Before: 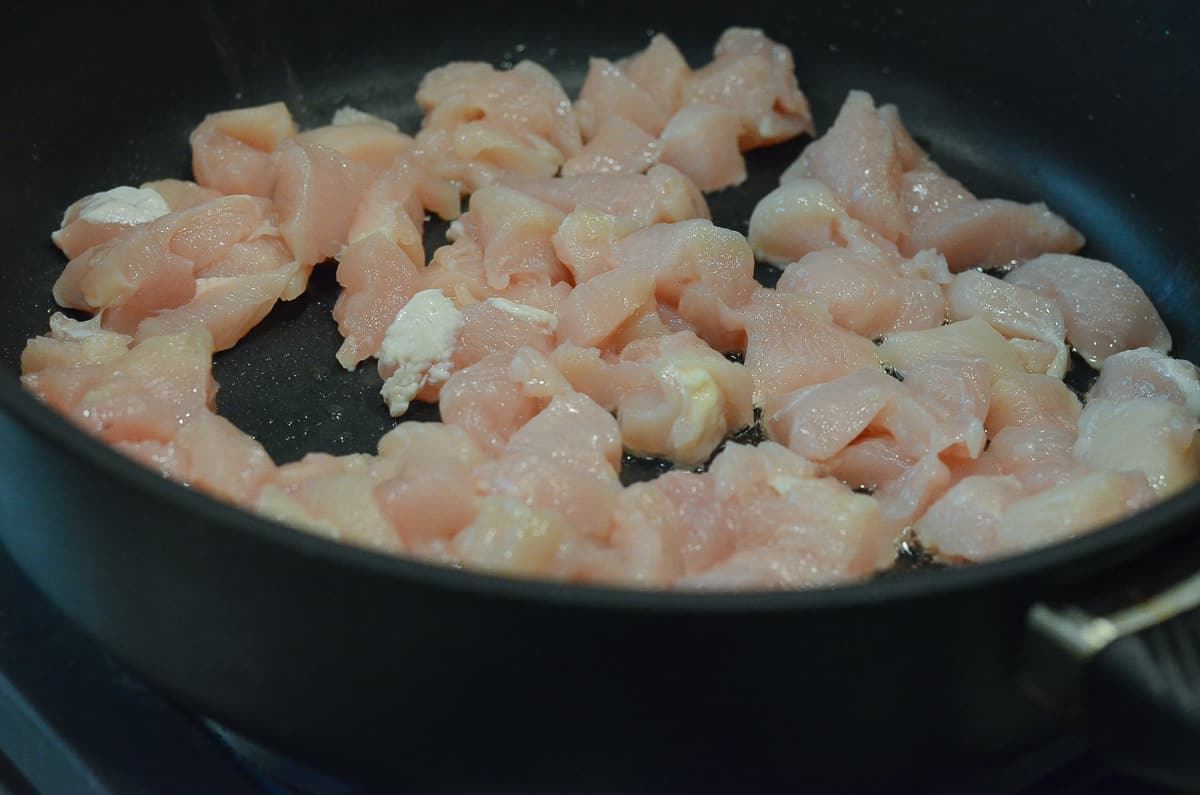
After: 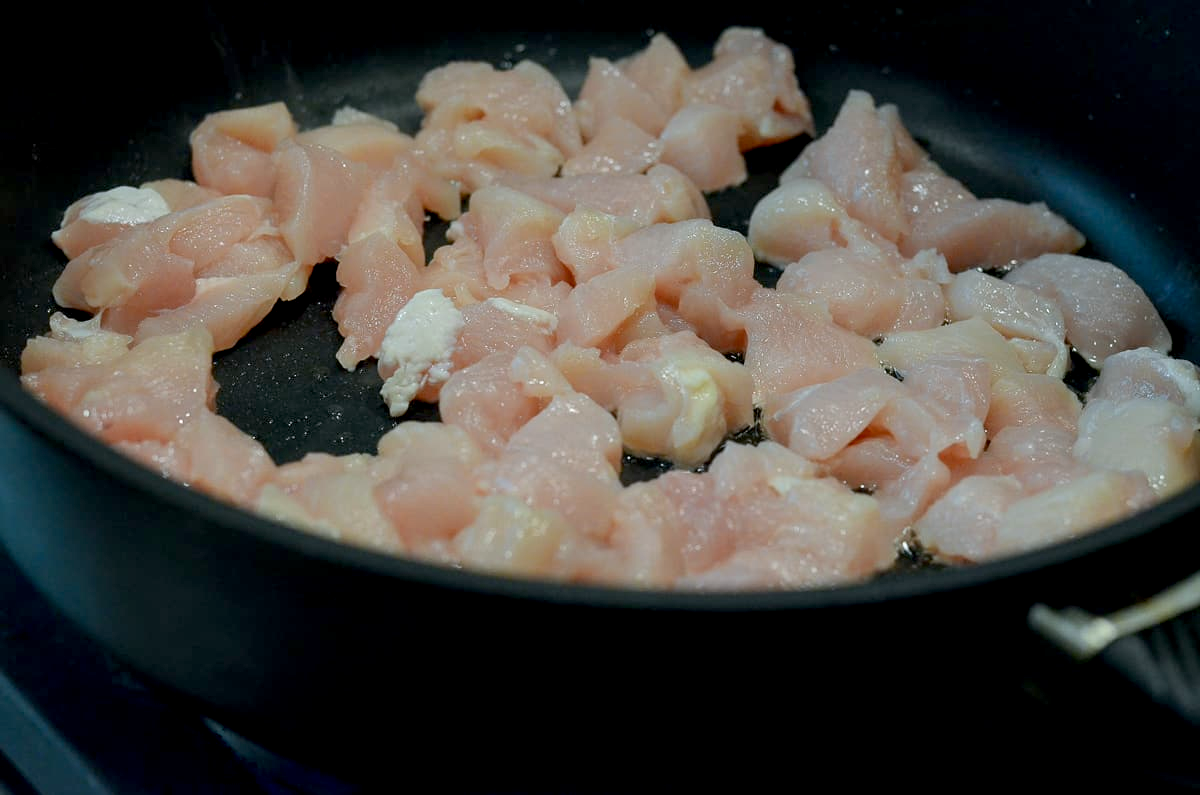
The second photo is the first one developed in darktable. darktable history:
color zones: curves: ch0 [(0, 0.5) (0.143, 0.5) (0.286, 0.5) (0.429, 0.5) (0.571, 0.5) (0.714, 0.476) (0.857, 0.5) (1, 0.5)]; ch2 [(0, 0.5) (0.143, 0.5) (0.286, 0.5) (0.429, 0.5) (0.571, 0.5) (0.714, 0.487) (0.857, 0.5) (1, 0.5)]
exposure: black level correction 0.009, exposure 0.109 EV, compensate exposure bias true, compensate highlight preservation false
color calibration: illuminant custom, x 0.349, y 0.365, temperature 4948.2 K
